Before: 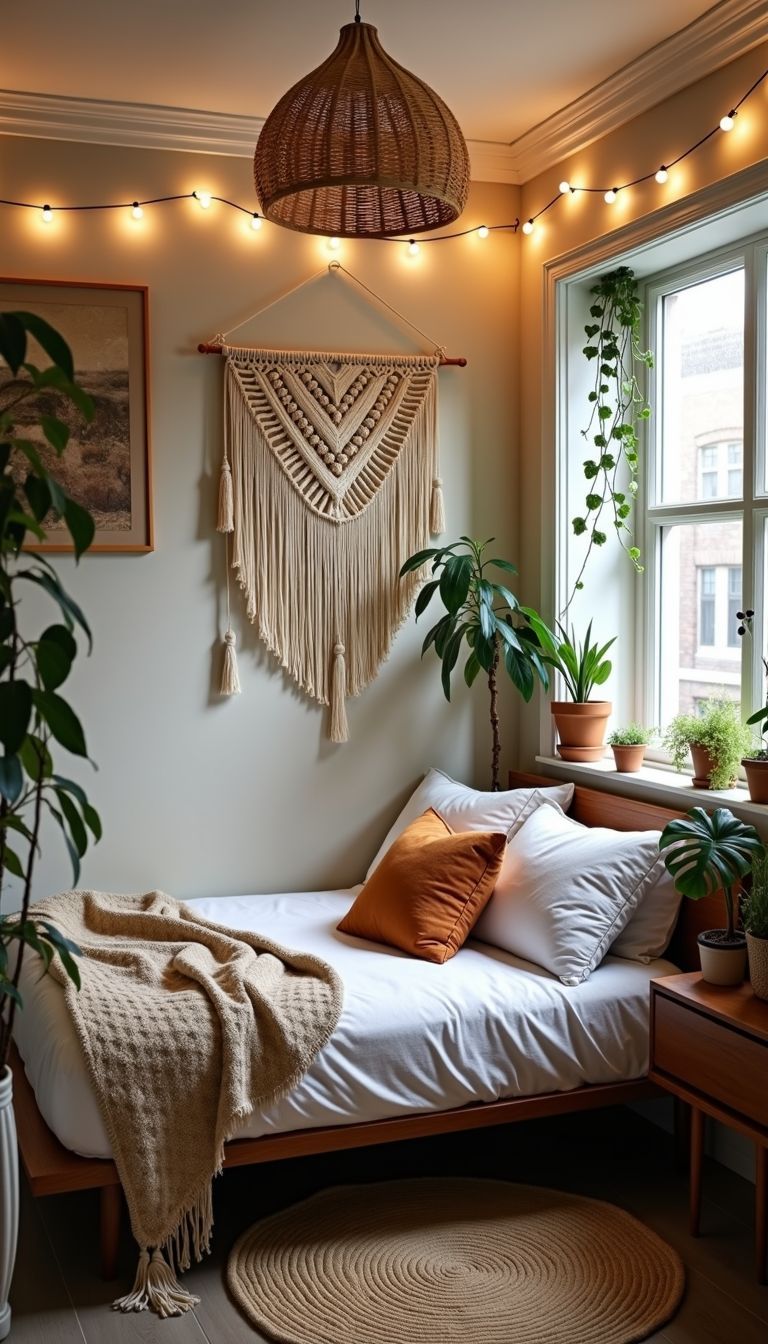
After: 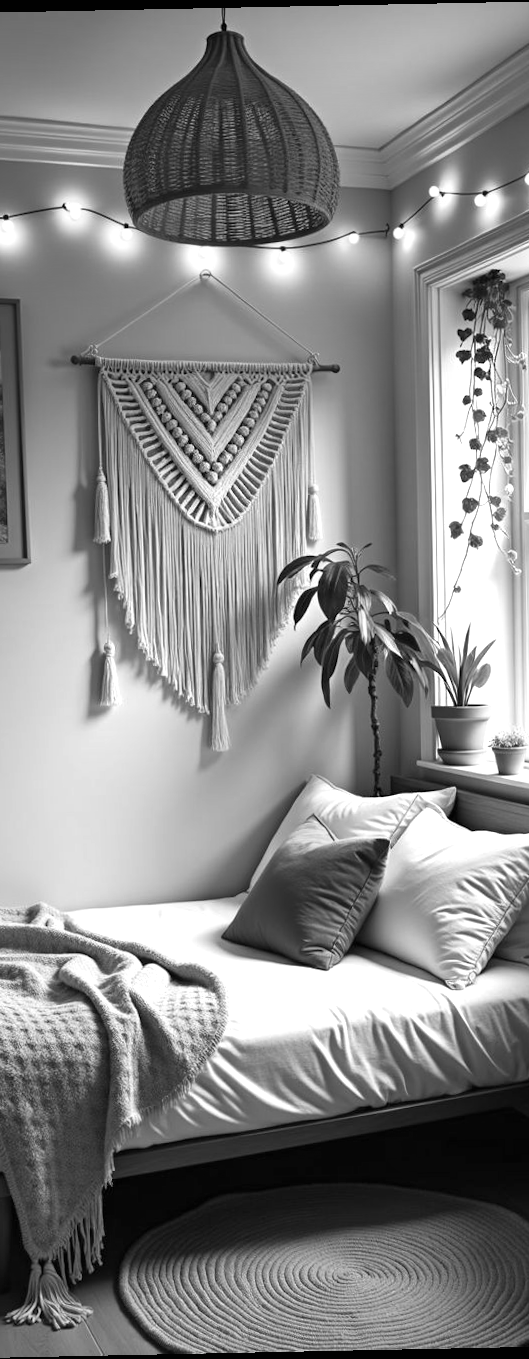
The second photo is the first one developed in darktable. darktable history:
monochrome: a -11.7, b 1.62, size 0.5, highlights 0.38
rotate and perspective: rotation -1.17°, automatic cropping off
exposure: black level correction 0, exposure 0.7 EV, compensate exposure bias true, compensate highlight preservation false
crop: left 16.899%, right 16.556%
